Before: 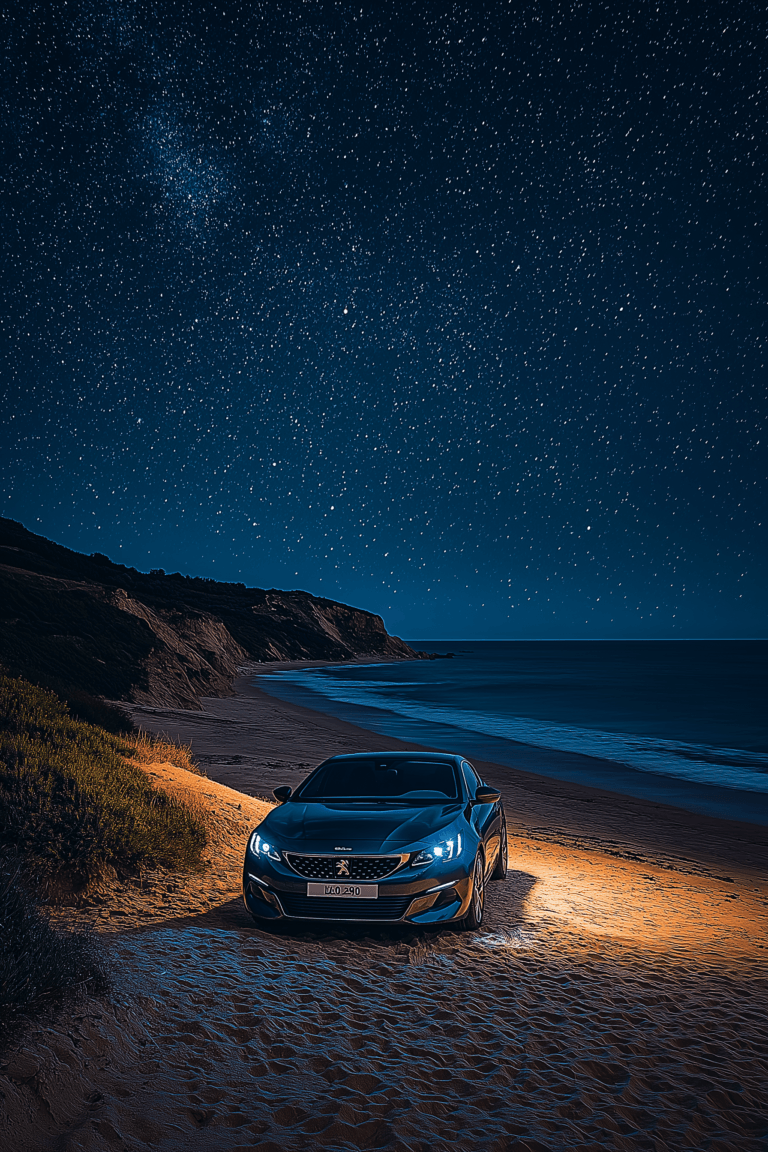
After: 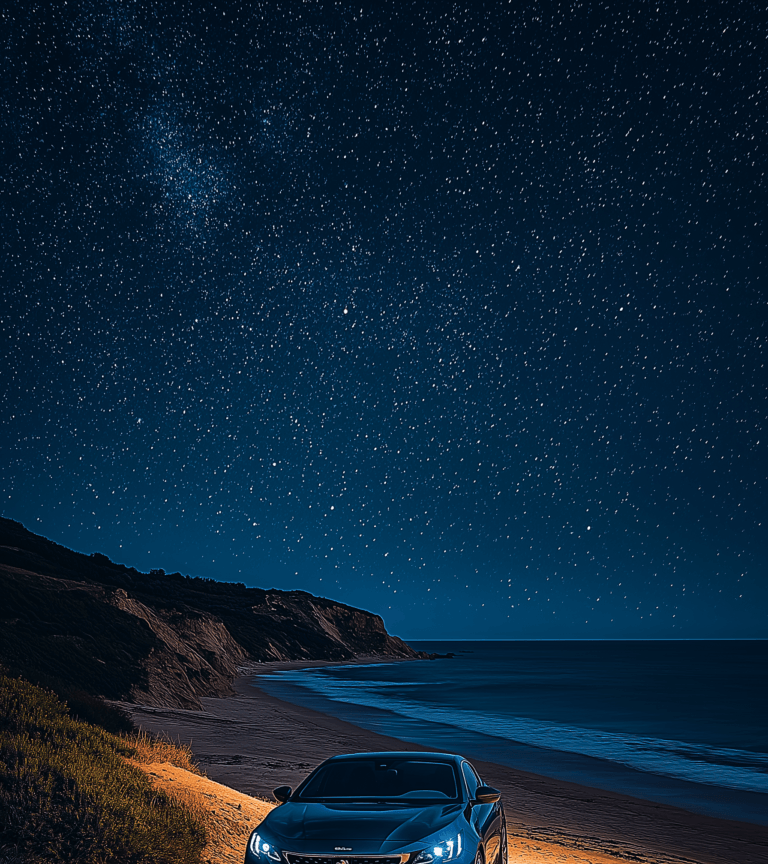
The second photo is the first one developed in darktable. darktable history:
exposure: compensate highlight preservation false
crop: bottom 24.967%
